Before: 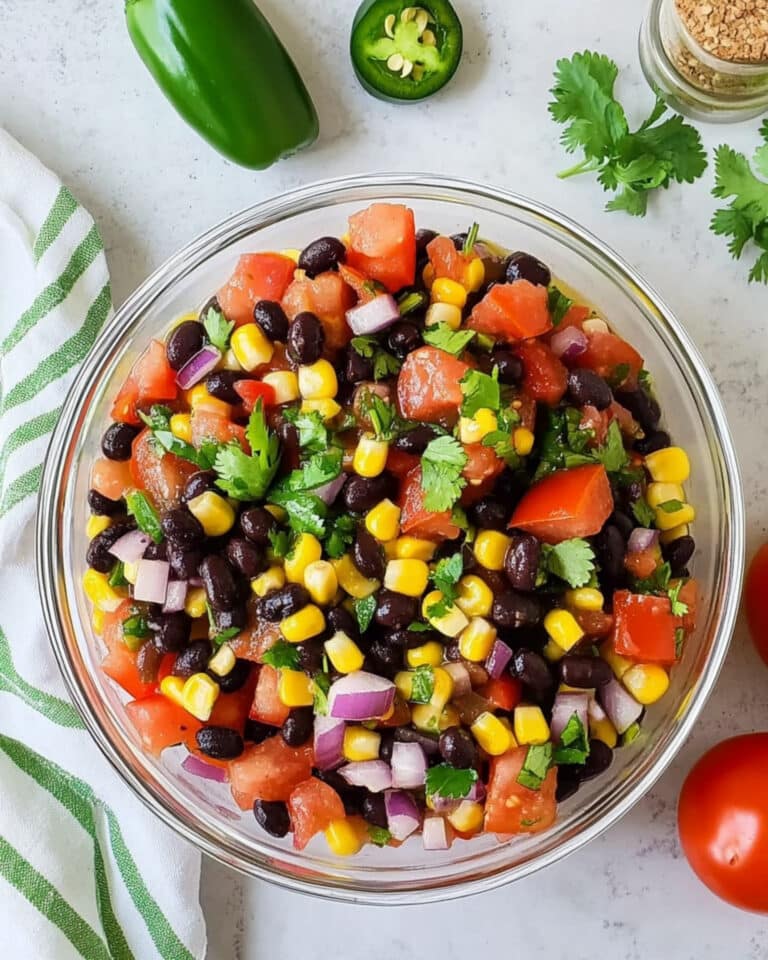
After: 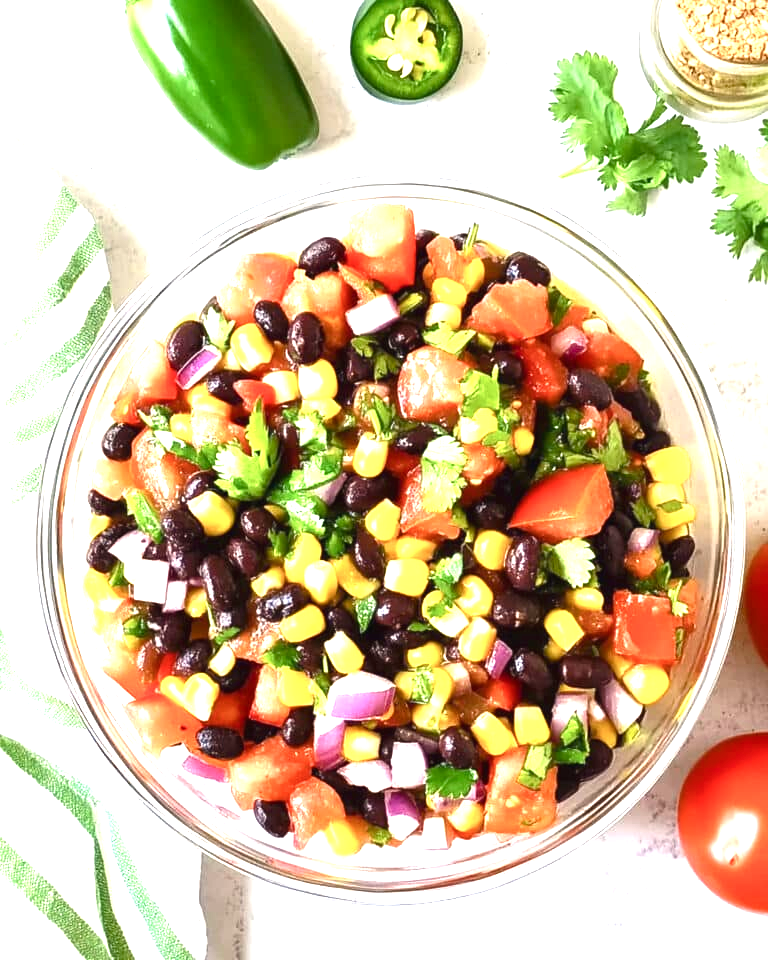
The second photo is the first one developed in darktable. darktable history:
color balance rgb: shadows lift › chroma 1%, shadows lift › hue 28.8°, power › hue 60°, highlights gain › chroma 1%, highlights gain › hue 60°, global offset › luminance 0.25%, perceptual saturation grading › highlights -20%, perceptual saturation grading › shadows 20%, perceptual brilliance grading › highlights 10%, perceptual brilliance grading › shadows -5%, global vibrance 19.67%
exposure: black level correction 0, exposure 1.2 EV, compensate exposure bias true, compensate highlight preservation false
